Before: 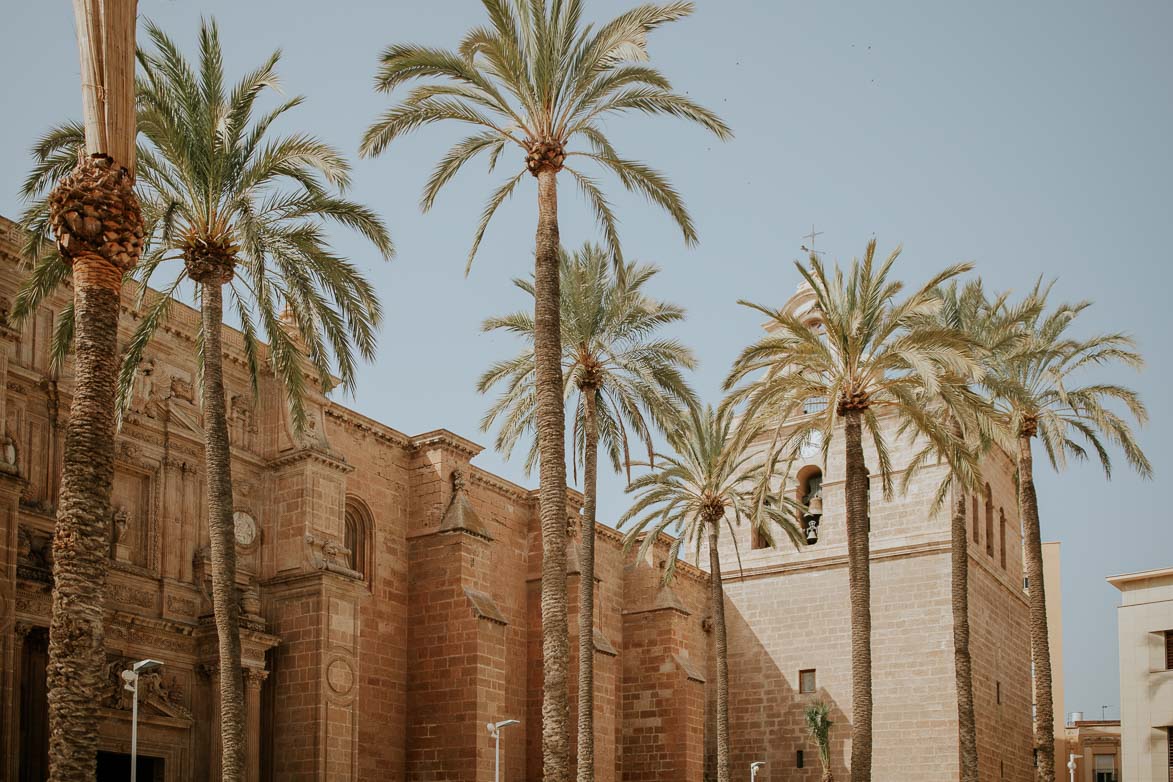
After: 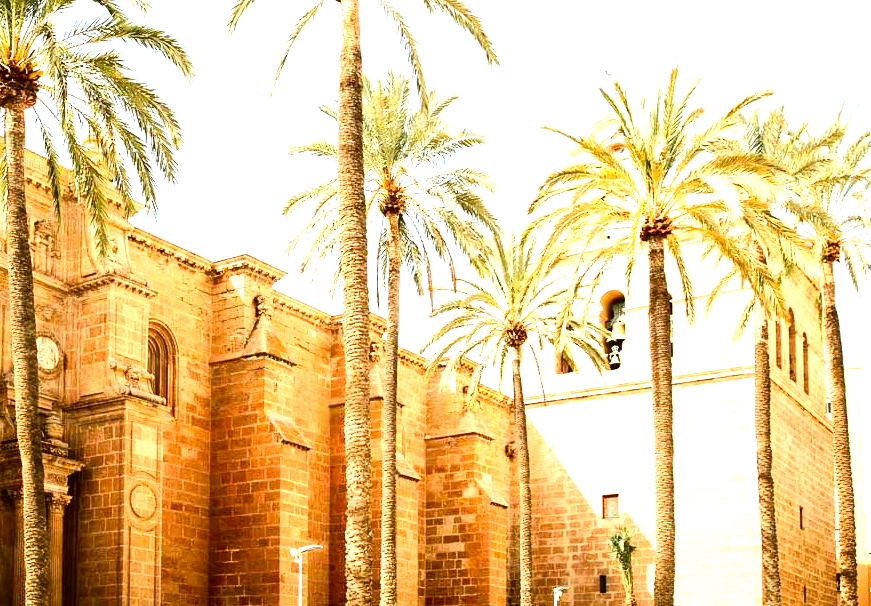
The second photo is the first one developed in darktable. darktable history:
contrast brightness saturation: contrast 0.201, brightness -0.11, saturation 0.104
tone equalizer: -8 EV -0.716 EV, -7 EV -0.728 EV, -6 EV -0.632 EV, -5 EV -0.411 EV, -3 EV 0.384 EV, -2 EV 0.6 EV, -1 EV 0.684 EV, +0 EV 0.743 EV
crop: left 16.853%, top 22.502%, right 8.856%
color balance rgb: shadows lift › chroma 1.003%, shadows lift › hue 31.66°, perceptual saturation grading › global saturation 25.367%
exposure: black level correction 0.001, exposure 1.399 EV, compensate highlight preservation false
